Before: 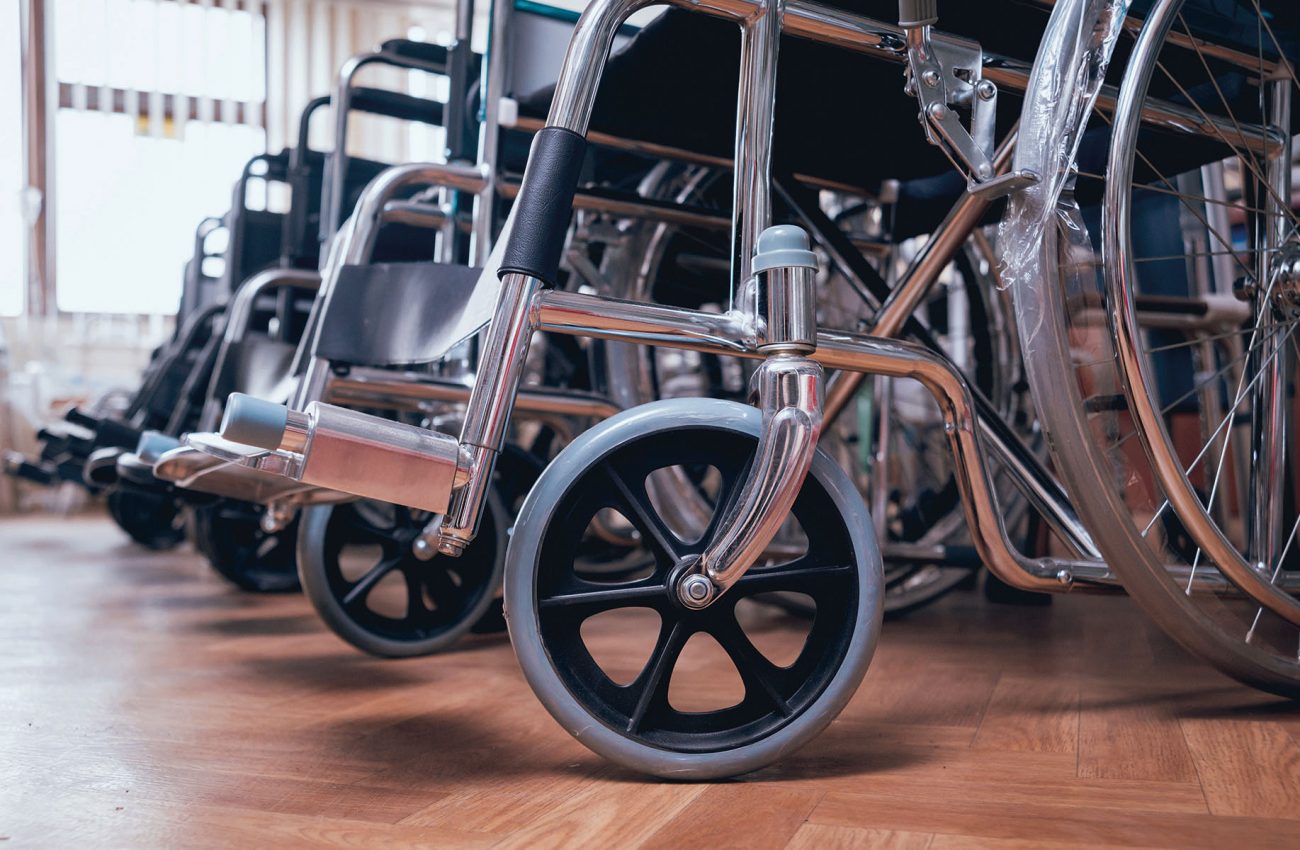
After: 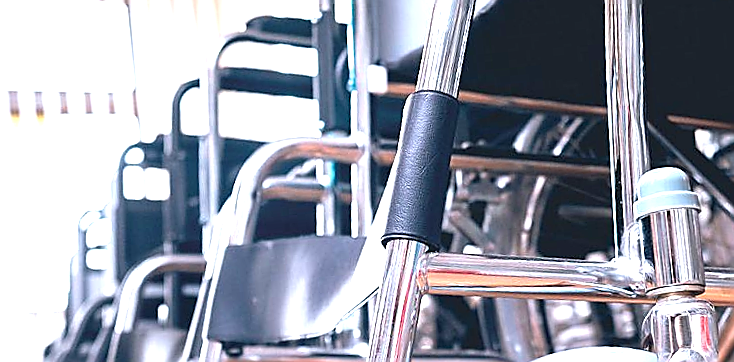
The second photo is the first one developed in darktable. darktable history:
sharpen: radius 1.4, amount 1.25, threshold 0.7
crop: left 10.121%, top 10.631%, right 36.218%, bottom 51.526%
exposure: black level correction 0, exposure 1.45 EV, compensate exposure bias true, compensate highlight preservation false
rotate and perspective: rotation -4.98°, automatic cropping off
